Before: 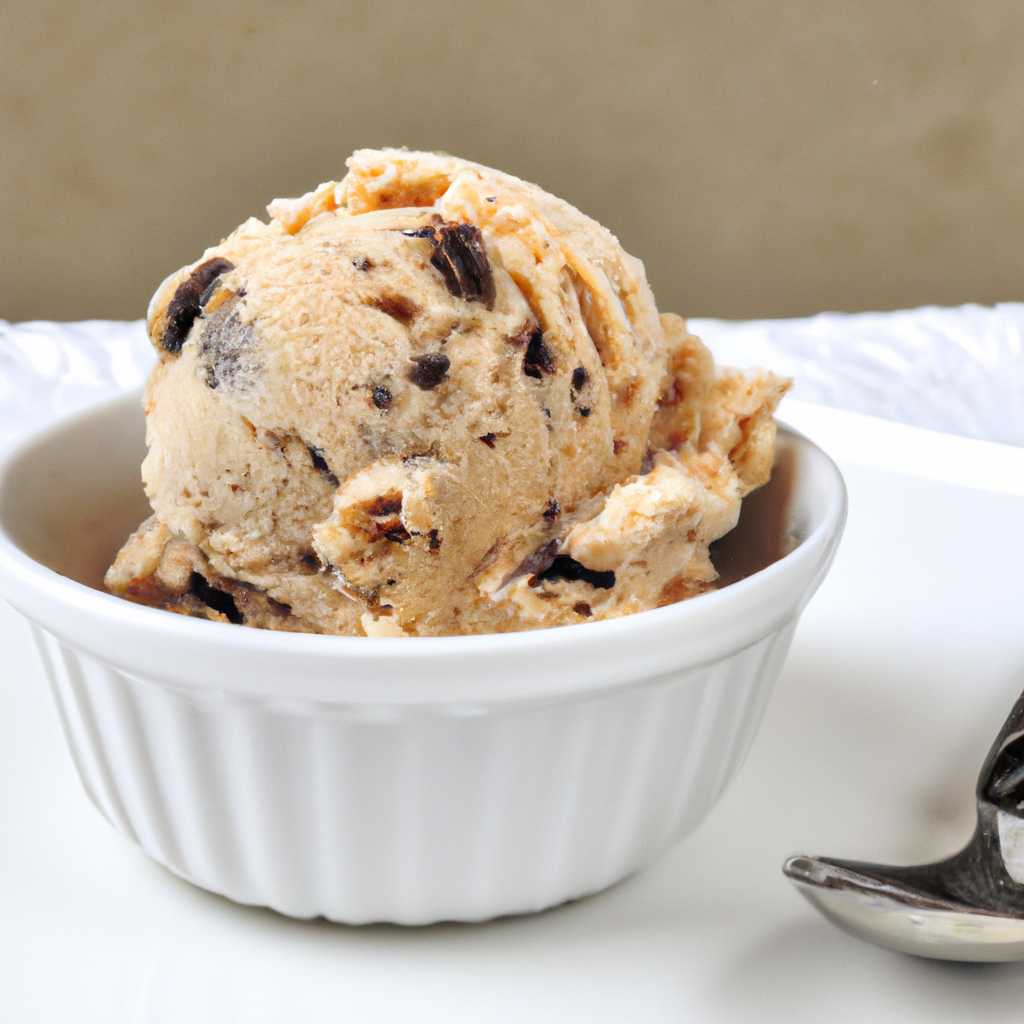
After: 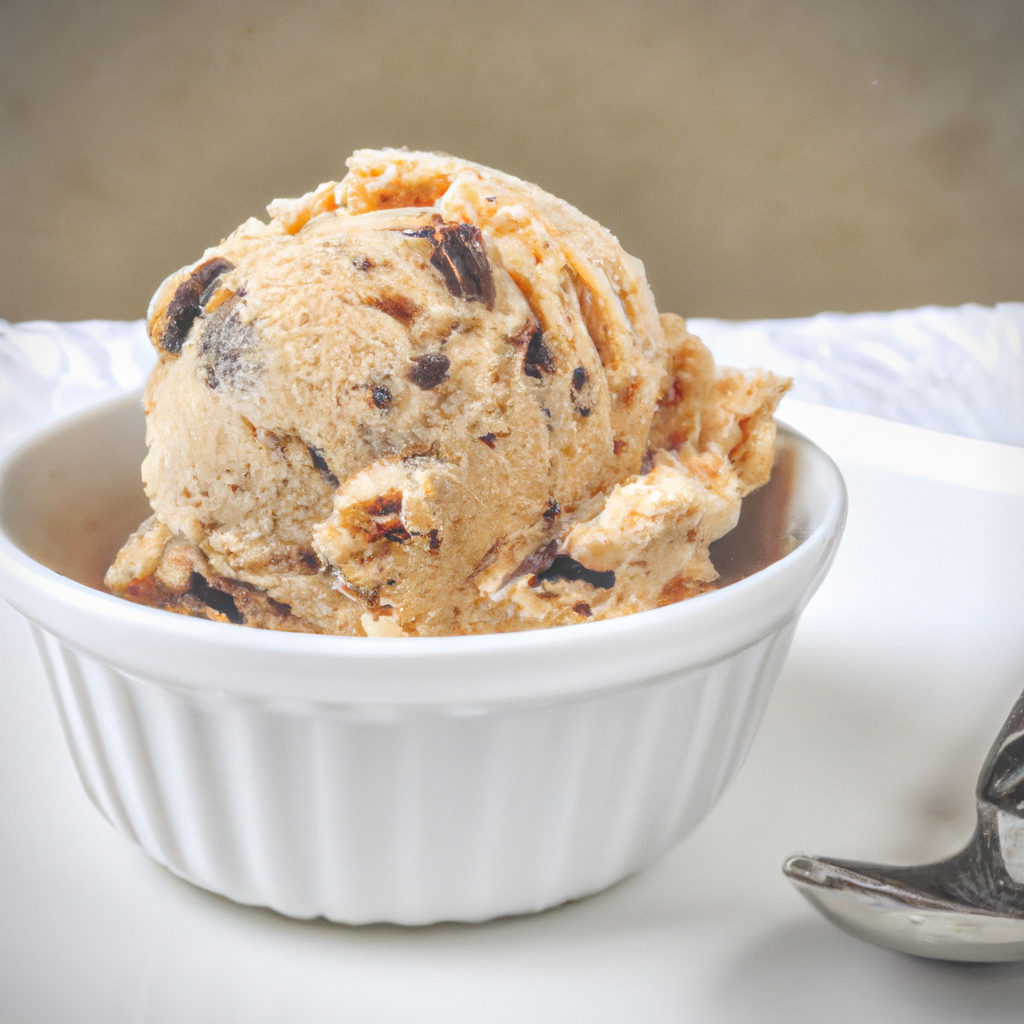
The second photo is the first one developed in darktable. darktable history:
vignetting: fall-off start 91.19%
tone curve: curves: ch0 [(0, 0) (0.003, 0.004) (0.011, 0.005) (0.025, 0.014) (0.044, 0.037) (0.069, 0.059) (0.1, 0.096) (0.136, 0.116) (0.177, 0.133) (0.224, 0.177) (0.277, 0.255) (0.335, 0.319) (0.399, 0.385) (0.468, 0.457) (0.543, 0.545) (0.623, 0.621) (0.709, 0.705) (0.801, 0.801) (0.898, 0.901) (1, 1)], color space Lab, independent channels, preserve colors none
local contrast: highlights 71%, shadows 17%, midtone range 0.192
tone equalizer: -7 EV 0.101 EV
